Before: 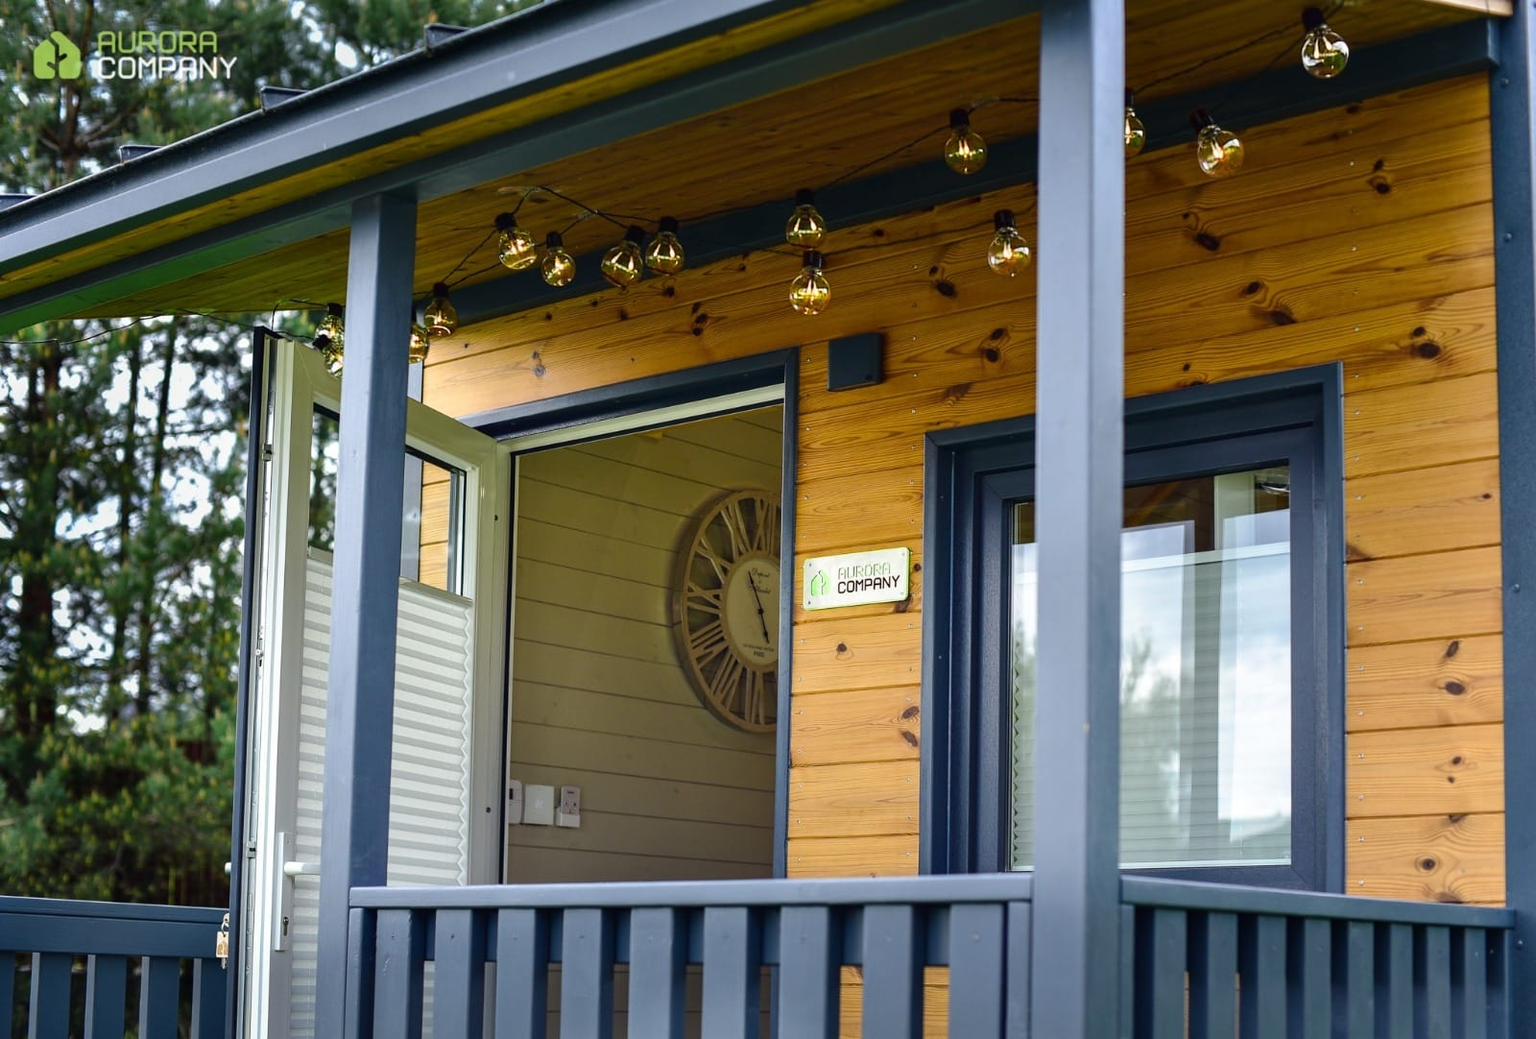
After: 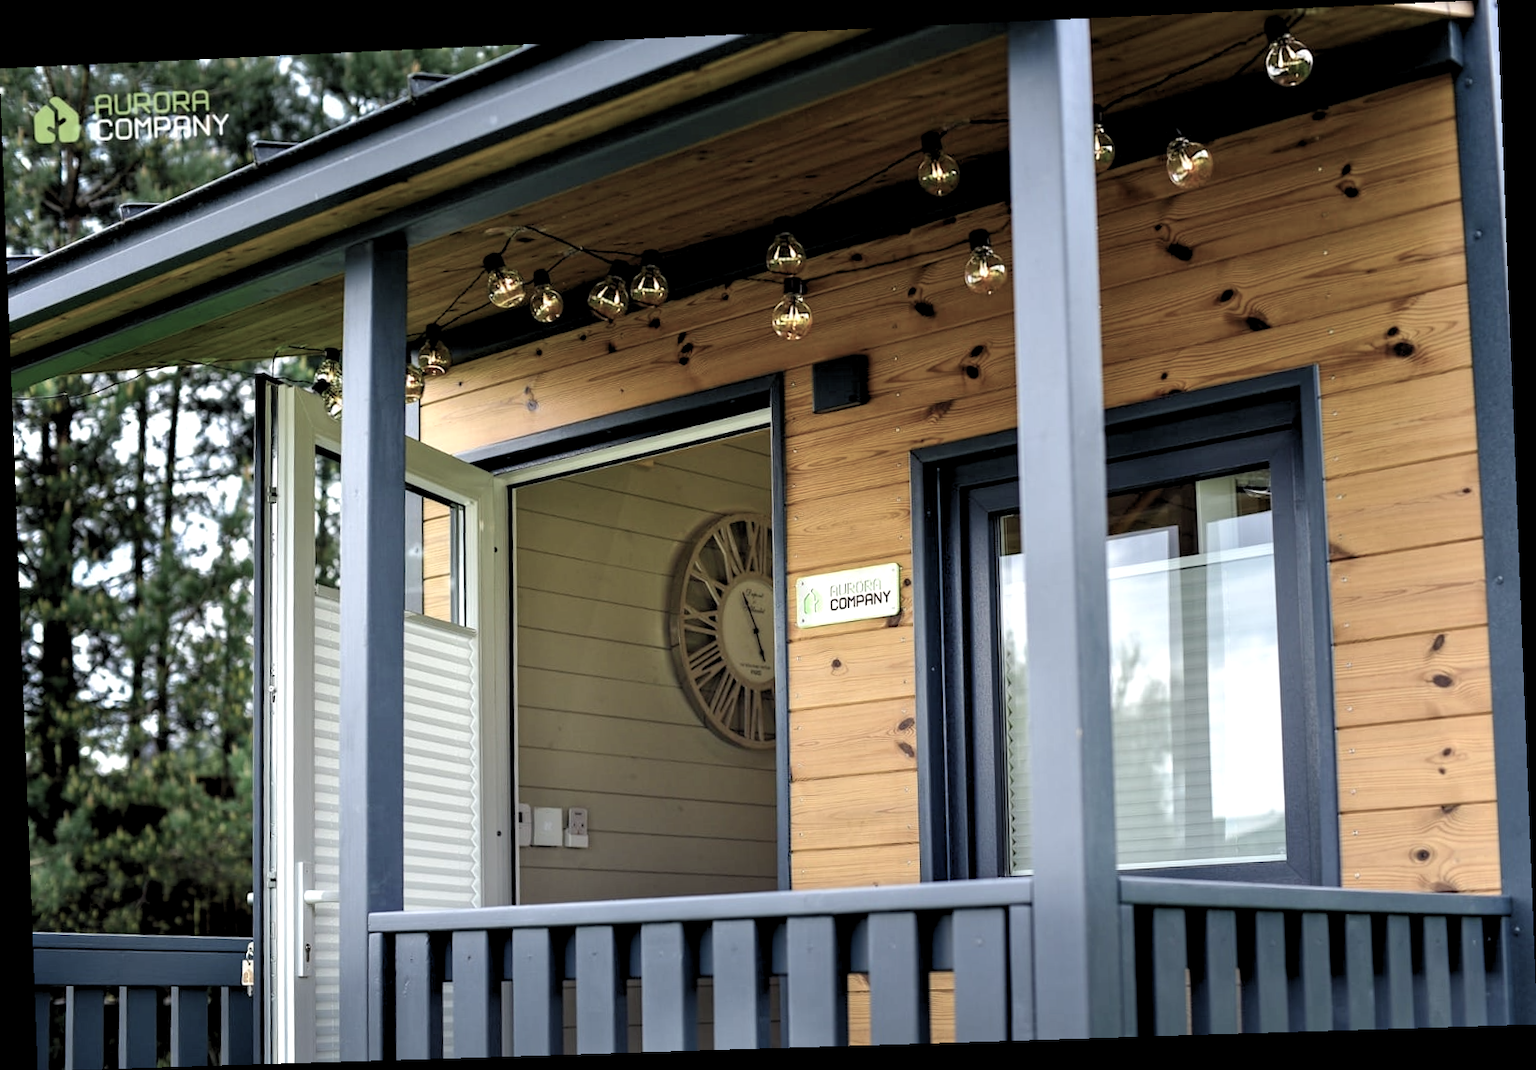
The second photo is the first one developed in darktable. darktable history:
rotate and perspective: rotation -2.22°, lens shift (horizontal) -0.022, automatic cropping off
color balance: input saturation 100.43%, contrast fulcrum 14.22%, output saturation 70.41%
rgb levels: levels [[0.01, 0.419, 0.839], [0, 0.5, 1], [0, 0.5, 1]]
